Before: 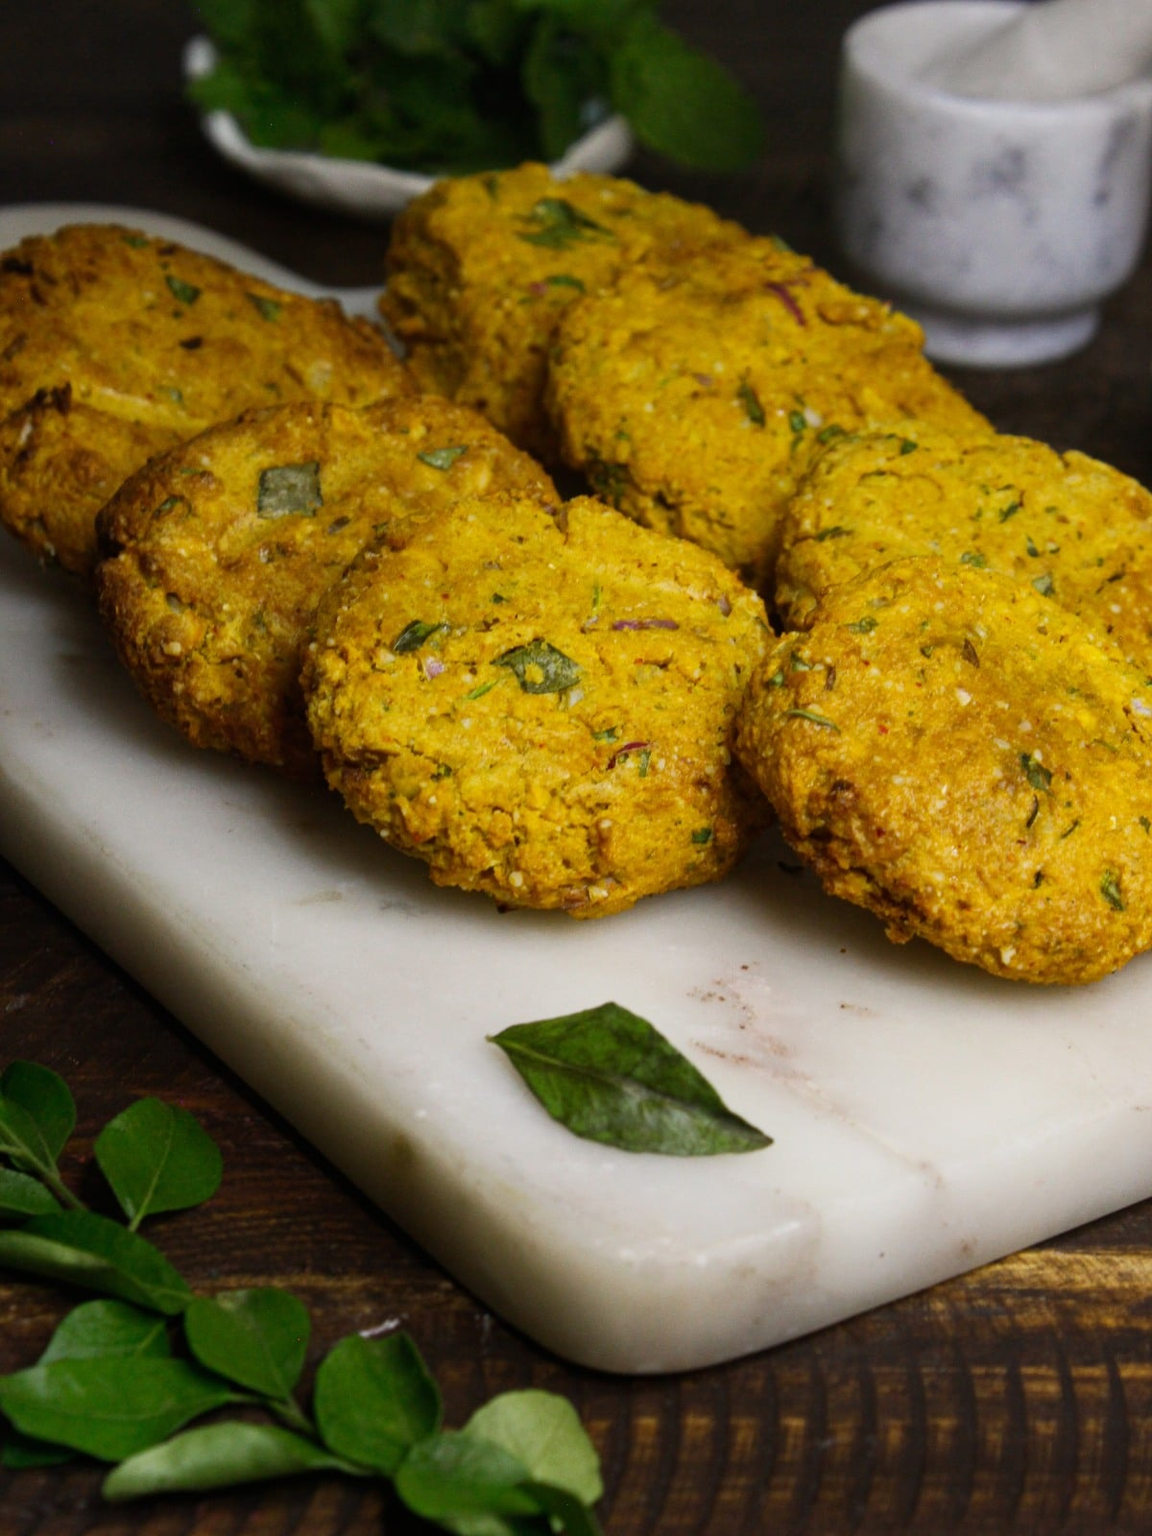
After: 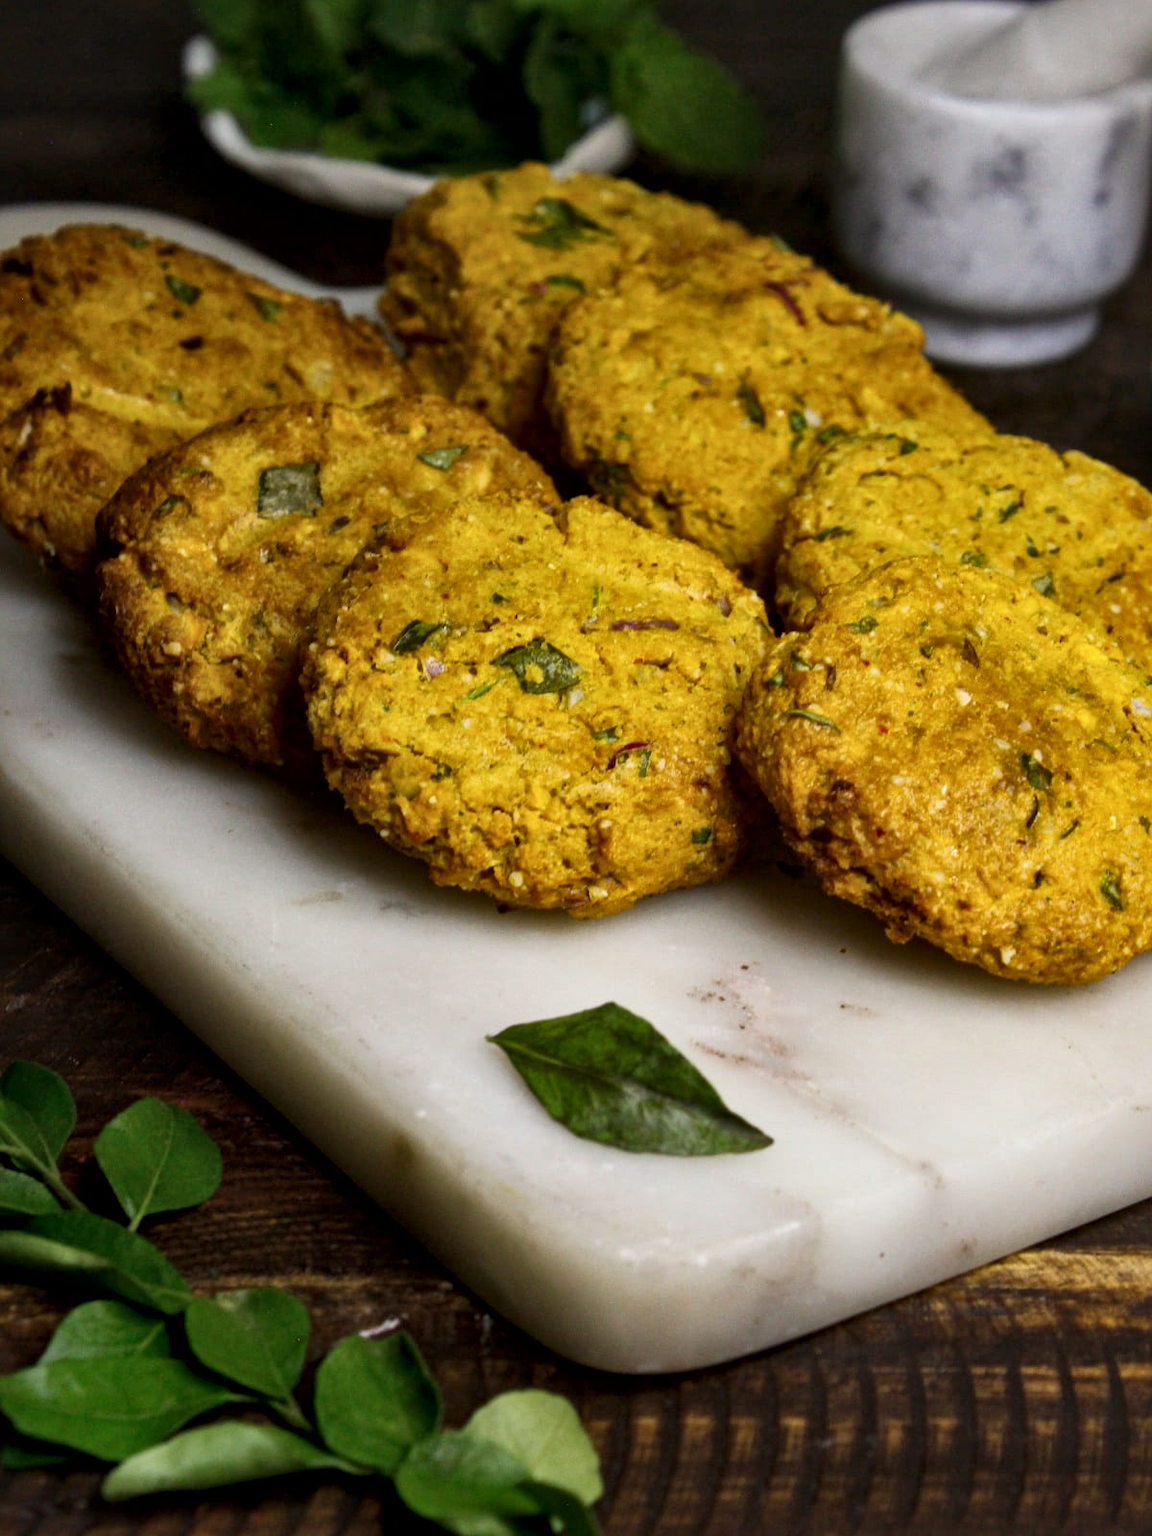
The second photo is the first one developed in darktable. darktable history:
local contrast: mode bilateral grid, contrast 25, coarseness 46, detail 152%, midtone range 0.2
